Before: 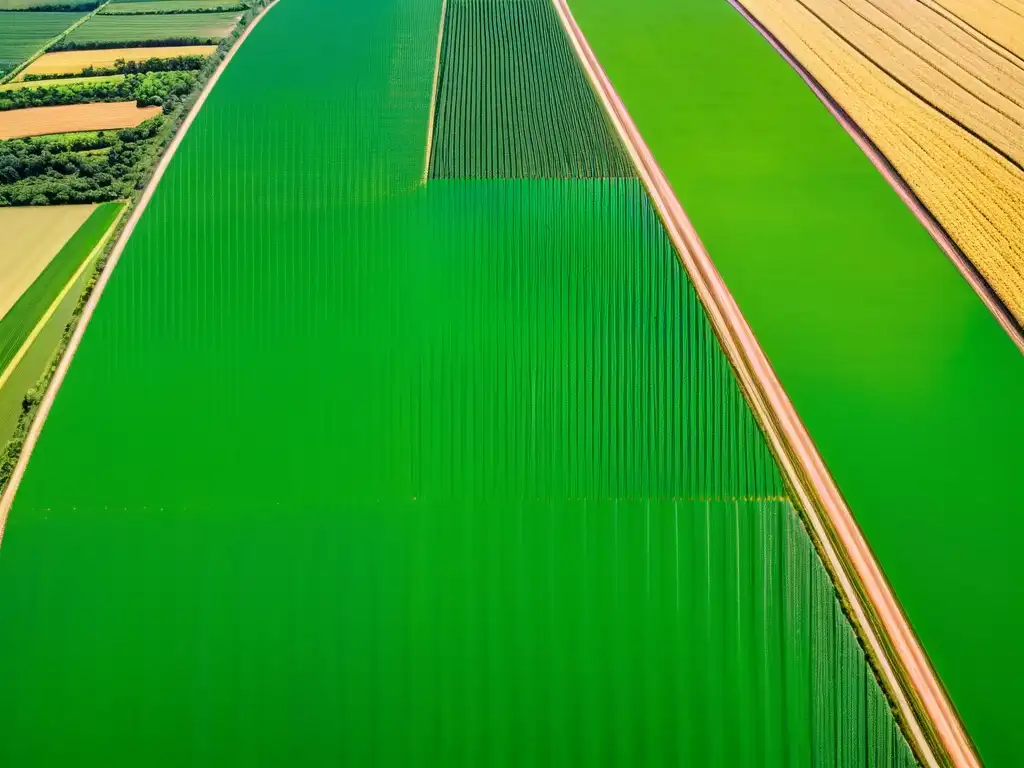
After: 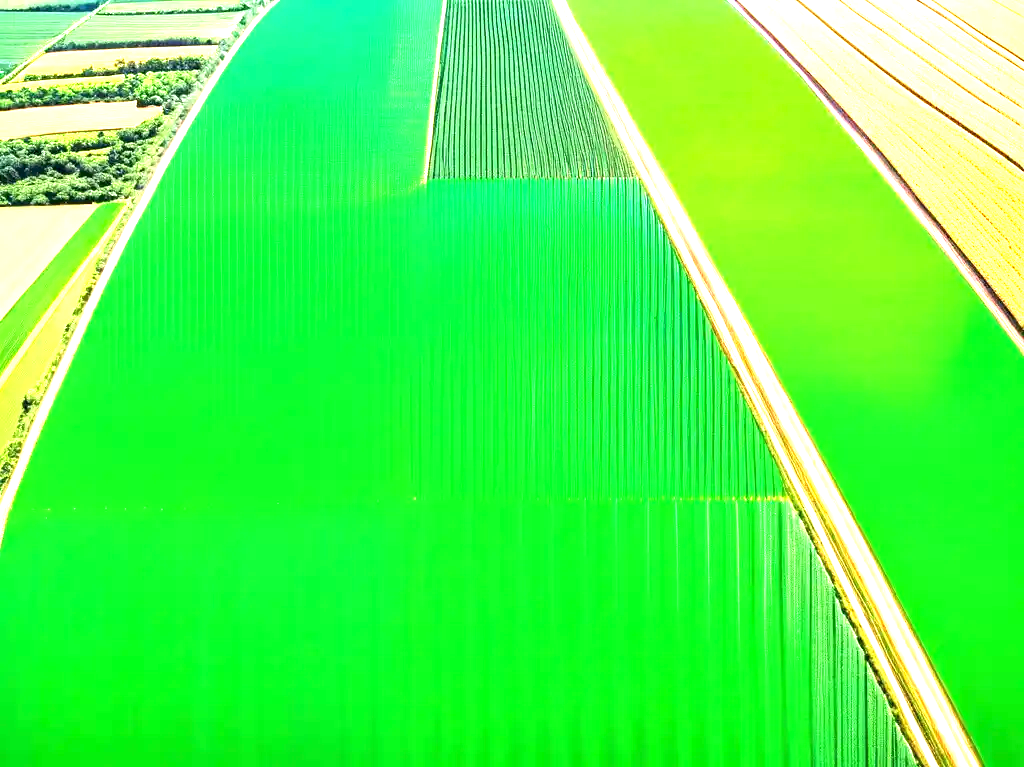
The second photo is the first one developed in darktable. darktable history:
crop: bottom 0.059%
exposure: exposure 2.015 EV, compensate exposure bias true, compensate highlight preservation false
